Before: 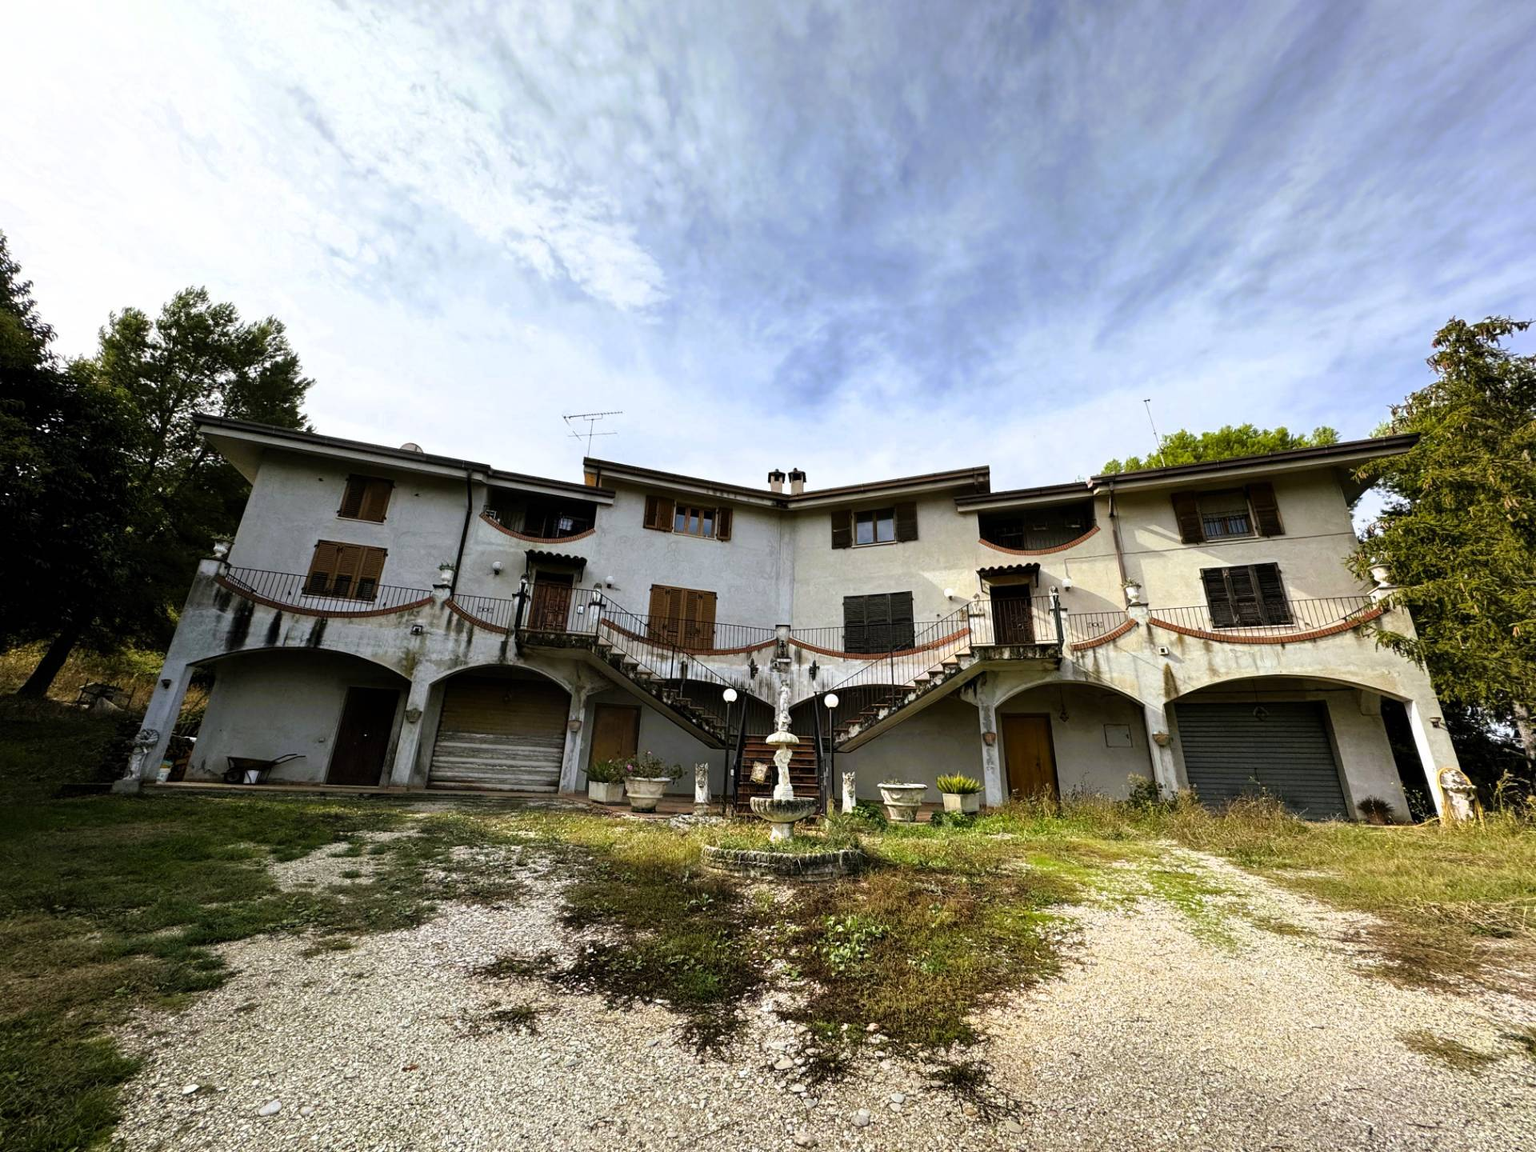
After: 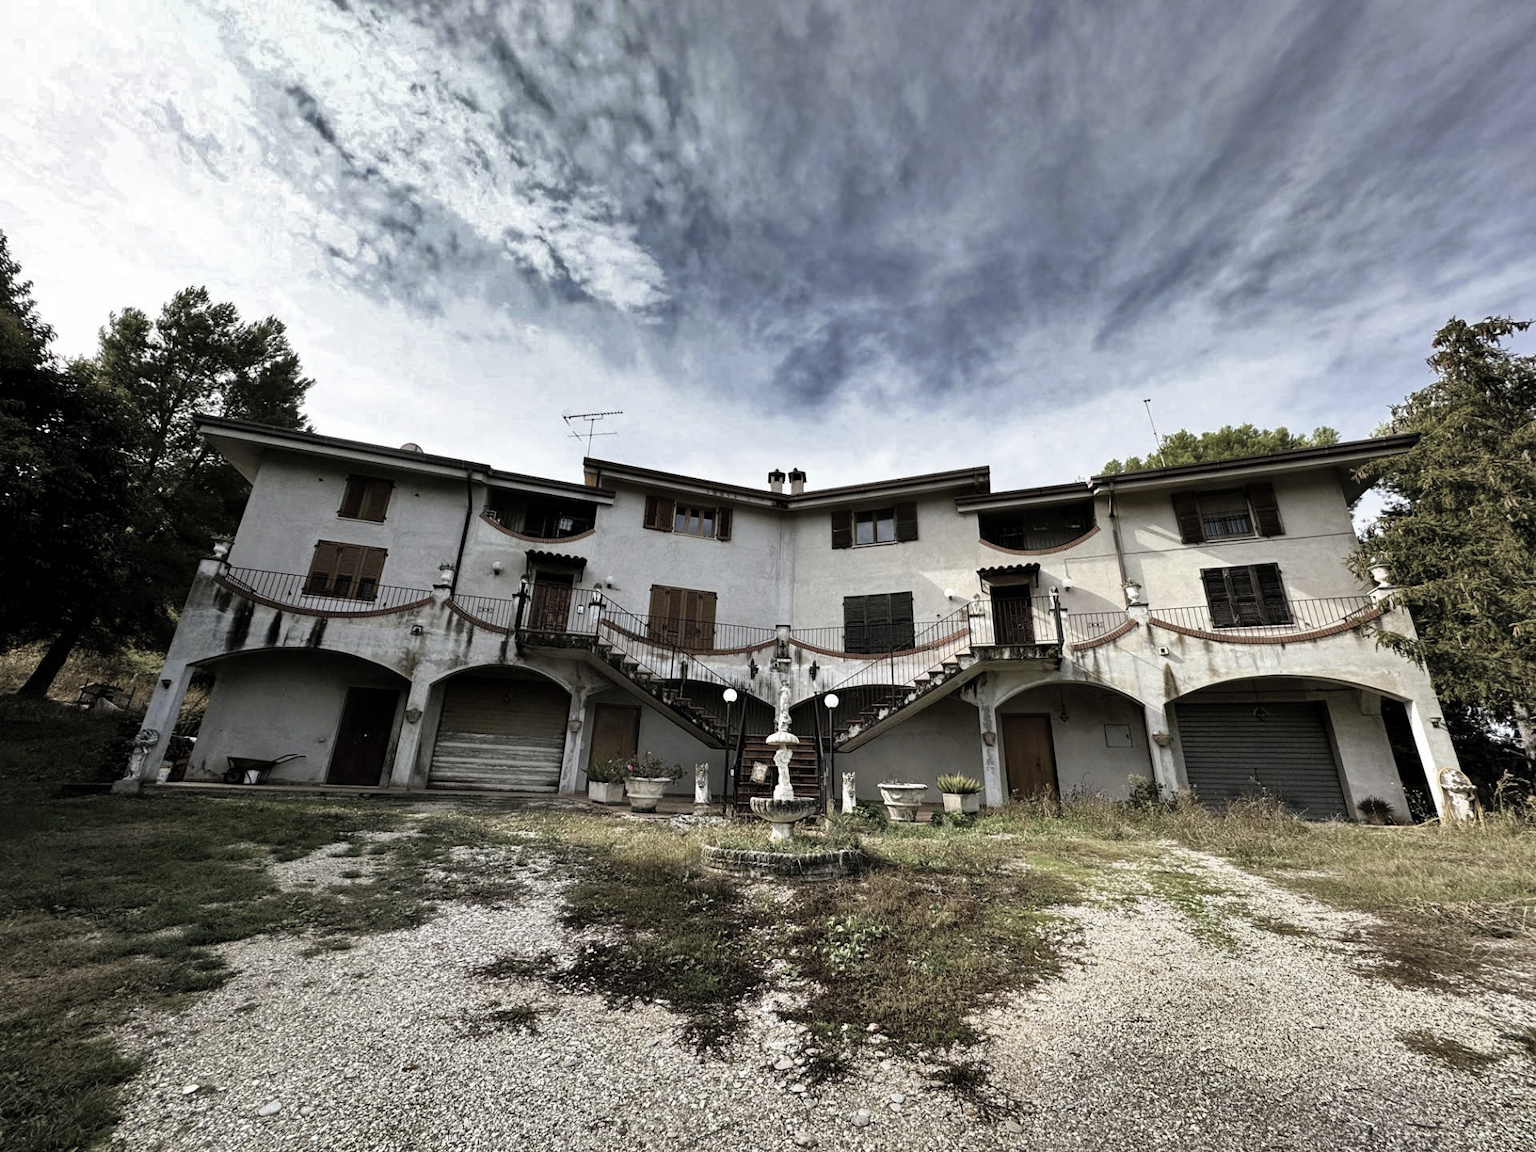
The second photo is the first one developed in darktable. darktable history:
color zones: curves: ch0 [(0, 0.6) (0.129, 0.508) (0.193, 0.483) (0.429, 0.5) (0.571, 0.5) (0.714, 0.5) (0.857, 0.5) (1, 0.6)]; ch1 [(0, 0.481) (0.112, 0.245) (0.213, 0.223) (0.429, 0.233) (0.571, 0.231) (0.683, 0.242) (0.857, 0.296) (1, 0.481)]
shadows and highlights: shadows 24.5, highlights -78.15, soften with gaussian
